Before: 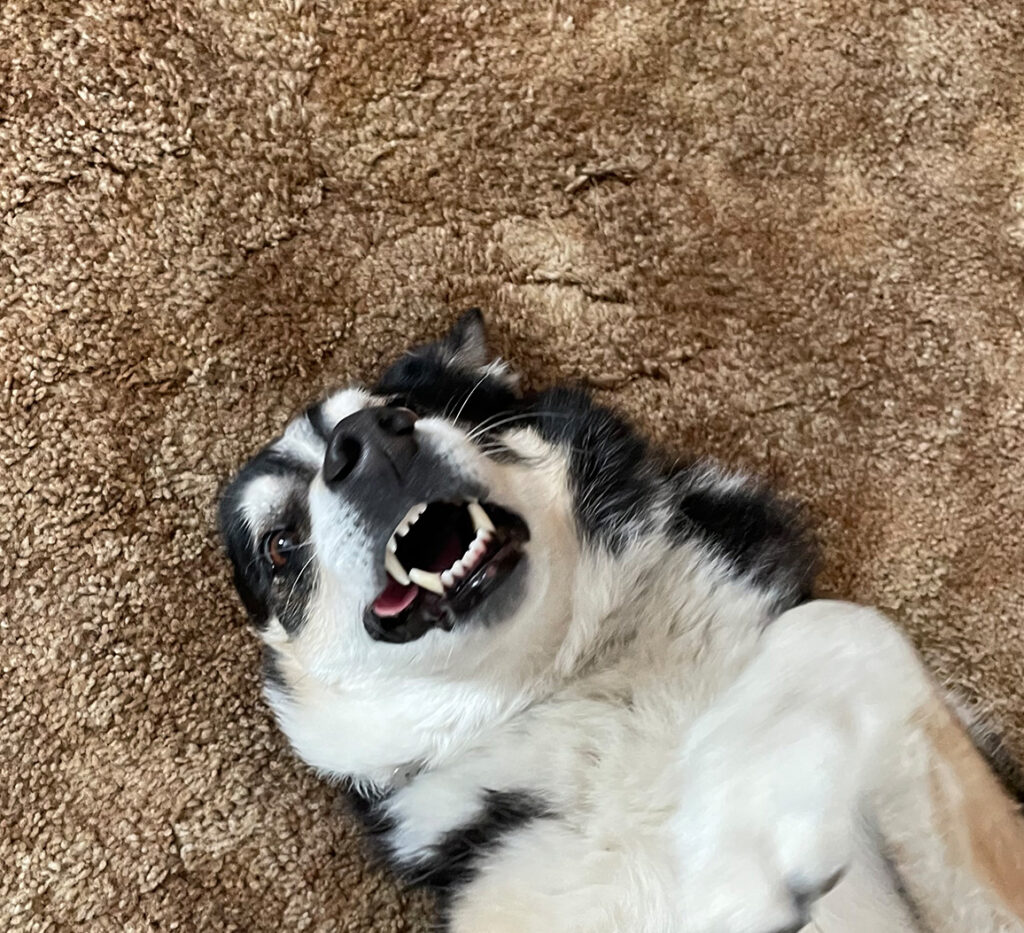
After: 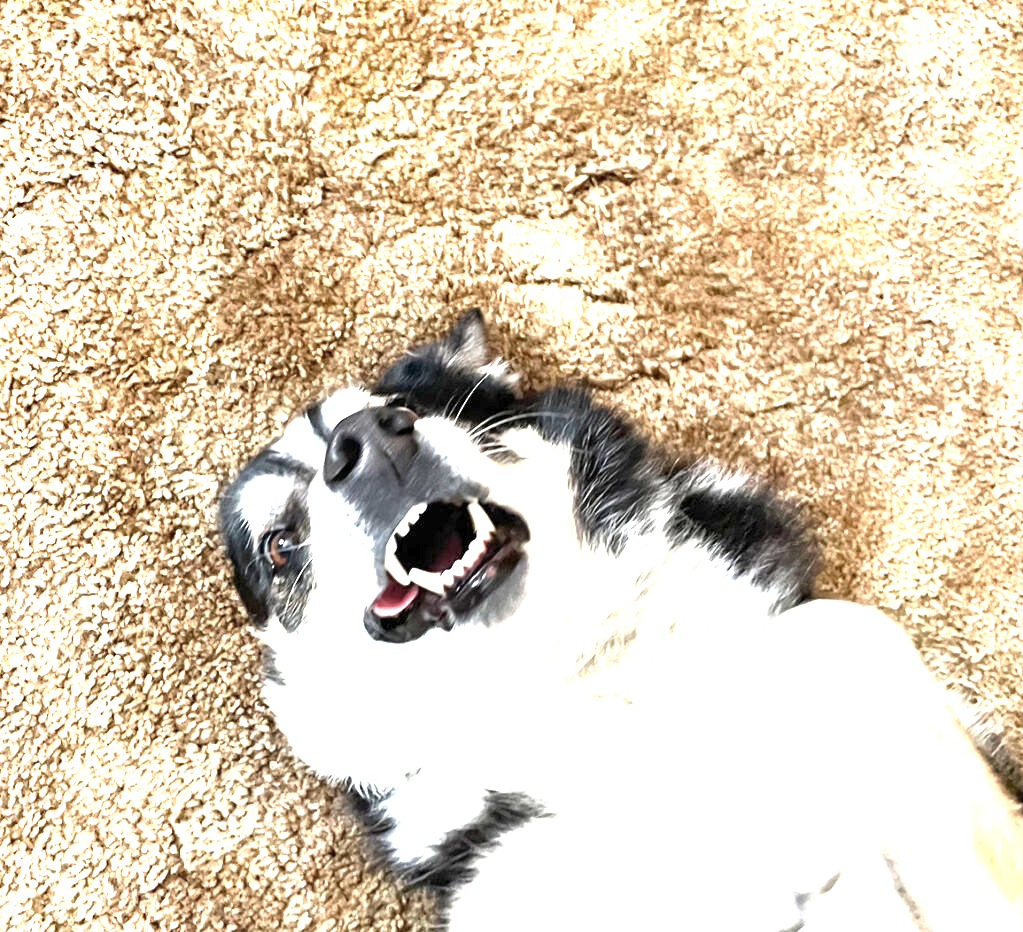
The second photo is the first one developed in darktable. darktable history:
exposure: exposure 2.25 EV, compensate highlight preservation false
color zones: curves: ch1 [(0.113, 0.438) (0.75, 0.5)]; ch2 [(0.12, 0.526) (0.75, 0.5)]
